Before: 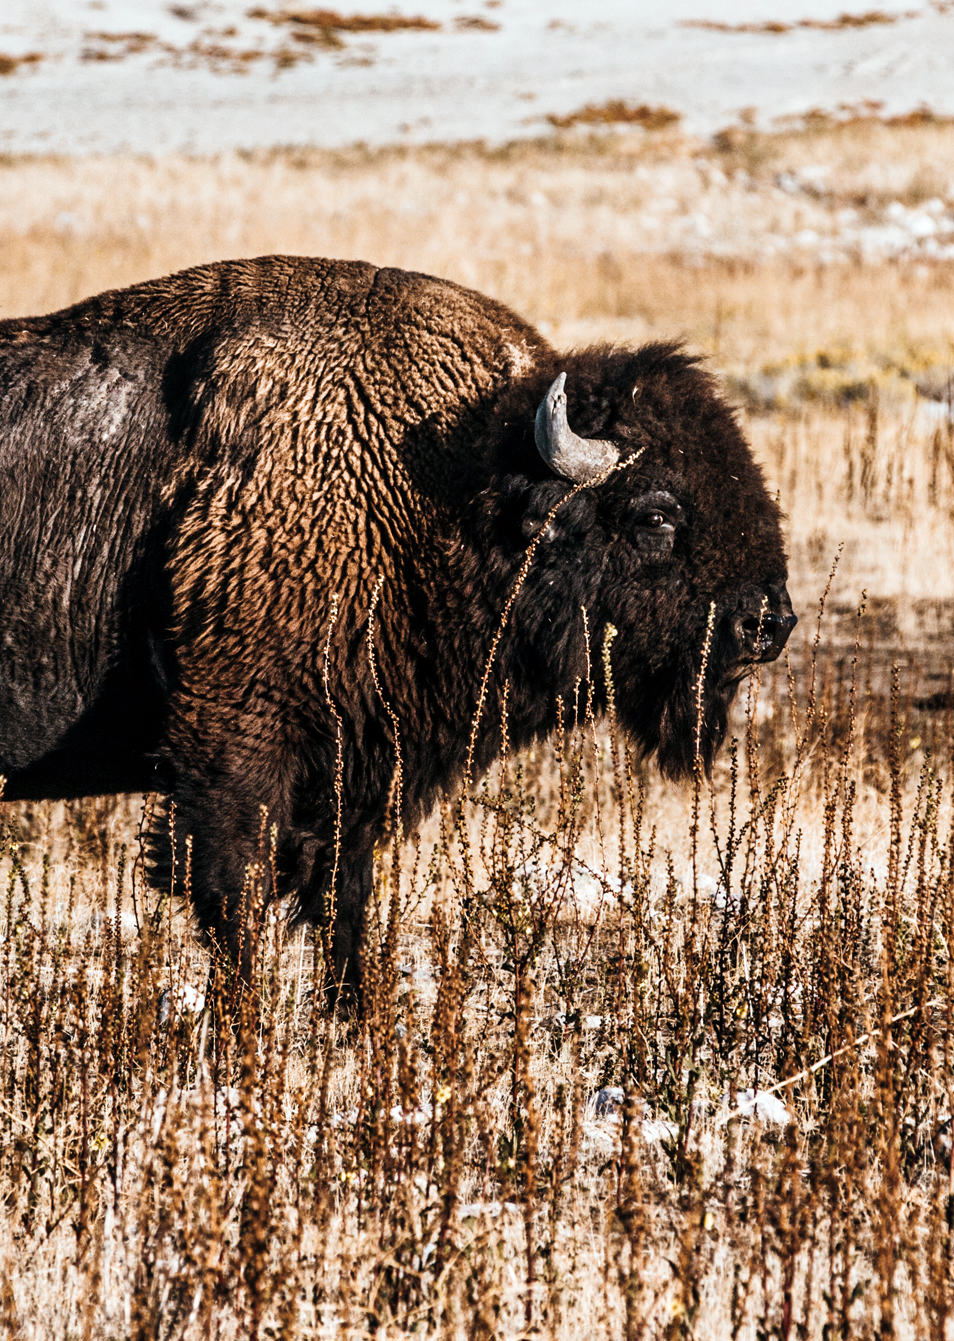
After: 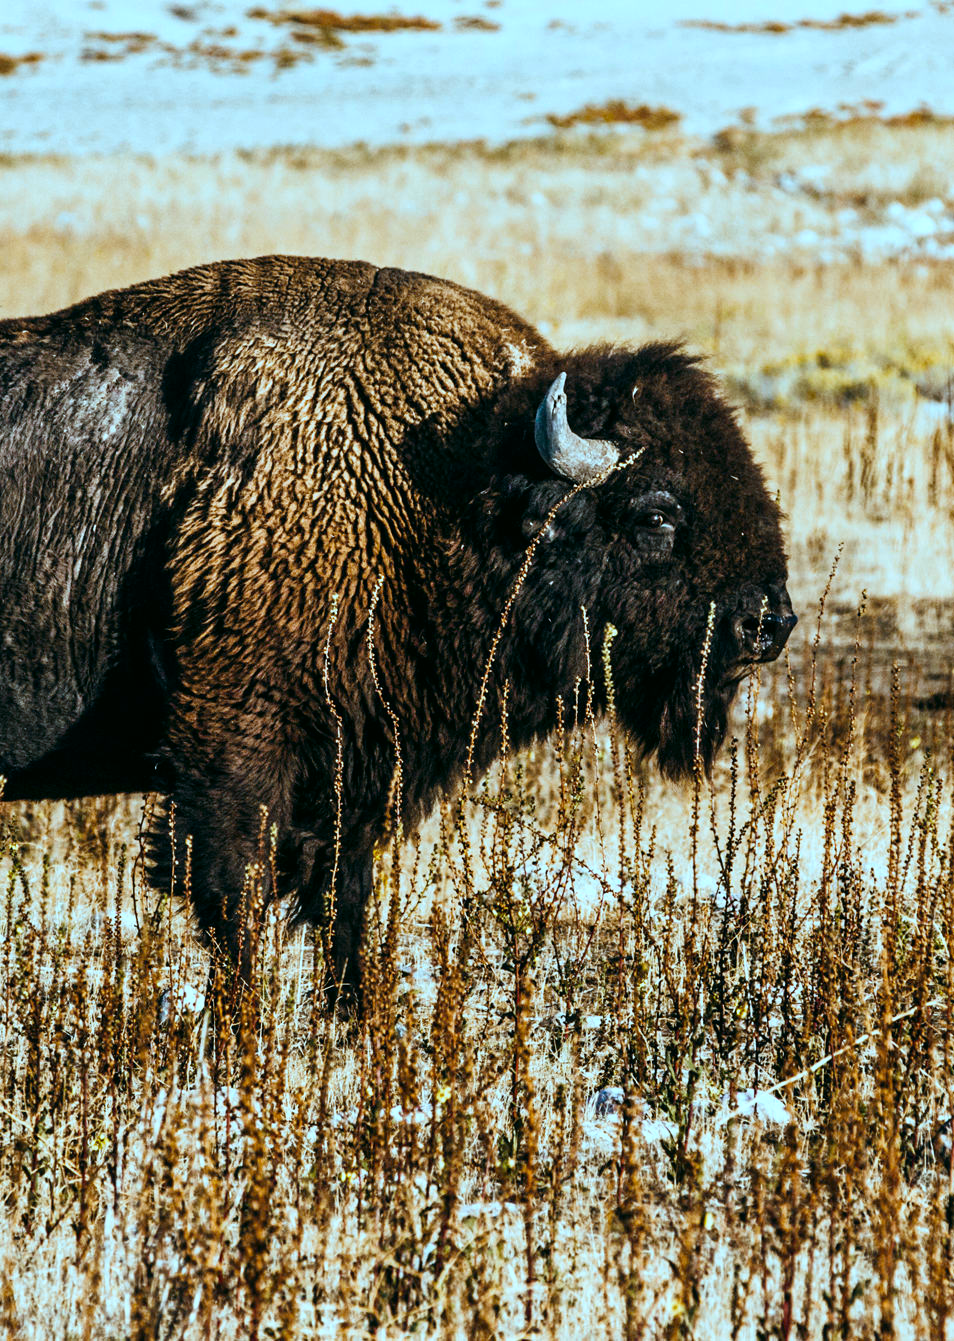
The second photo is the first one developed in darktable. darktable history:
color correction: highlights a* -7.33, highlights b* 1.26, shadows a* -3.55, saturation 1.4
white balance: red 0.924, blue 1.095
